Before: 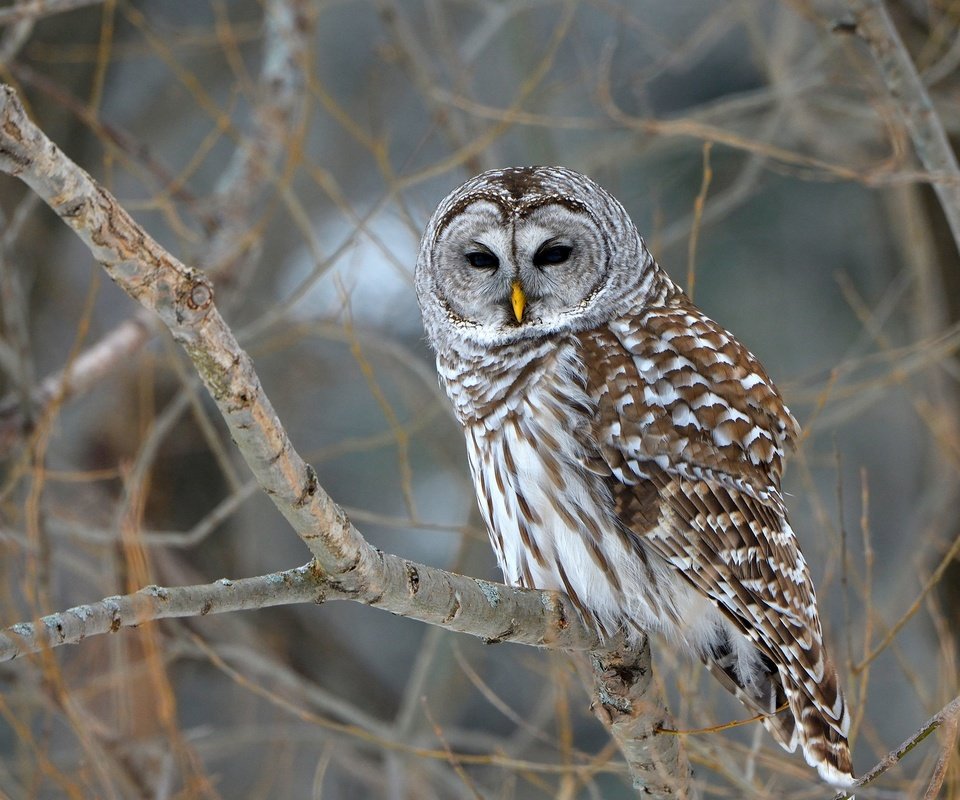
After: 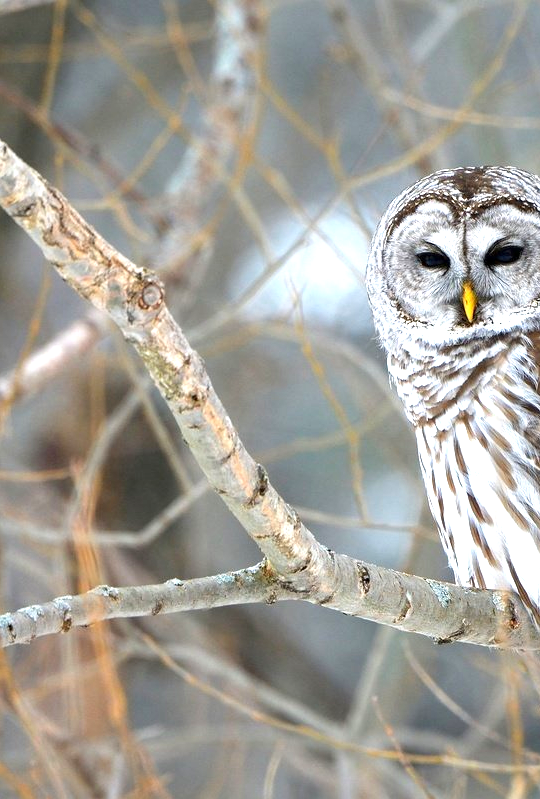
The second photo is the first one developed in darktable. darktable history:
crop: left 5.114%, right 38.589%
exposure: exposure 1.089 EV, compensate highlight preservation false
